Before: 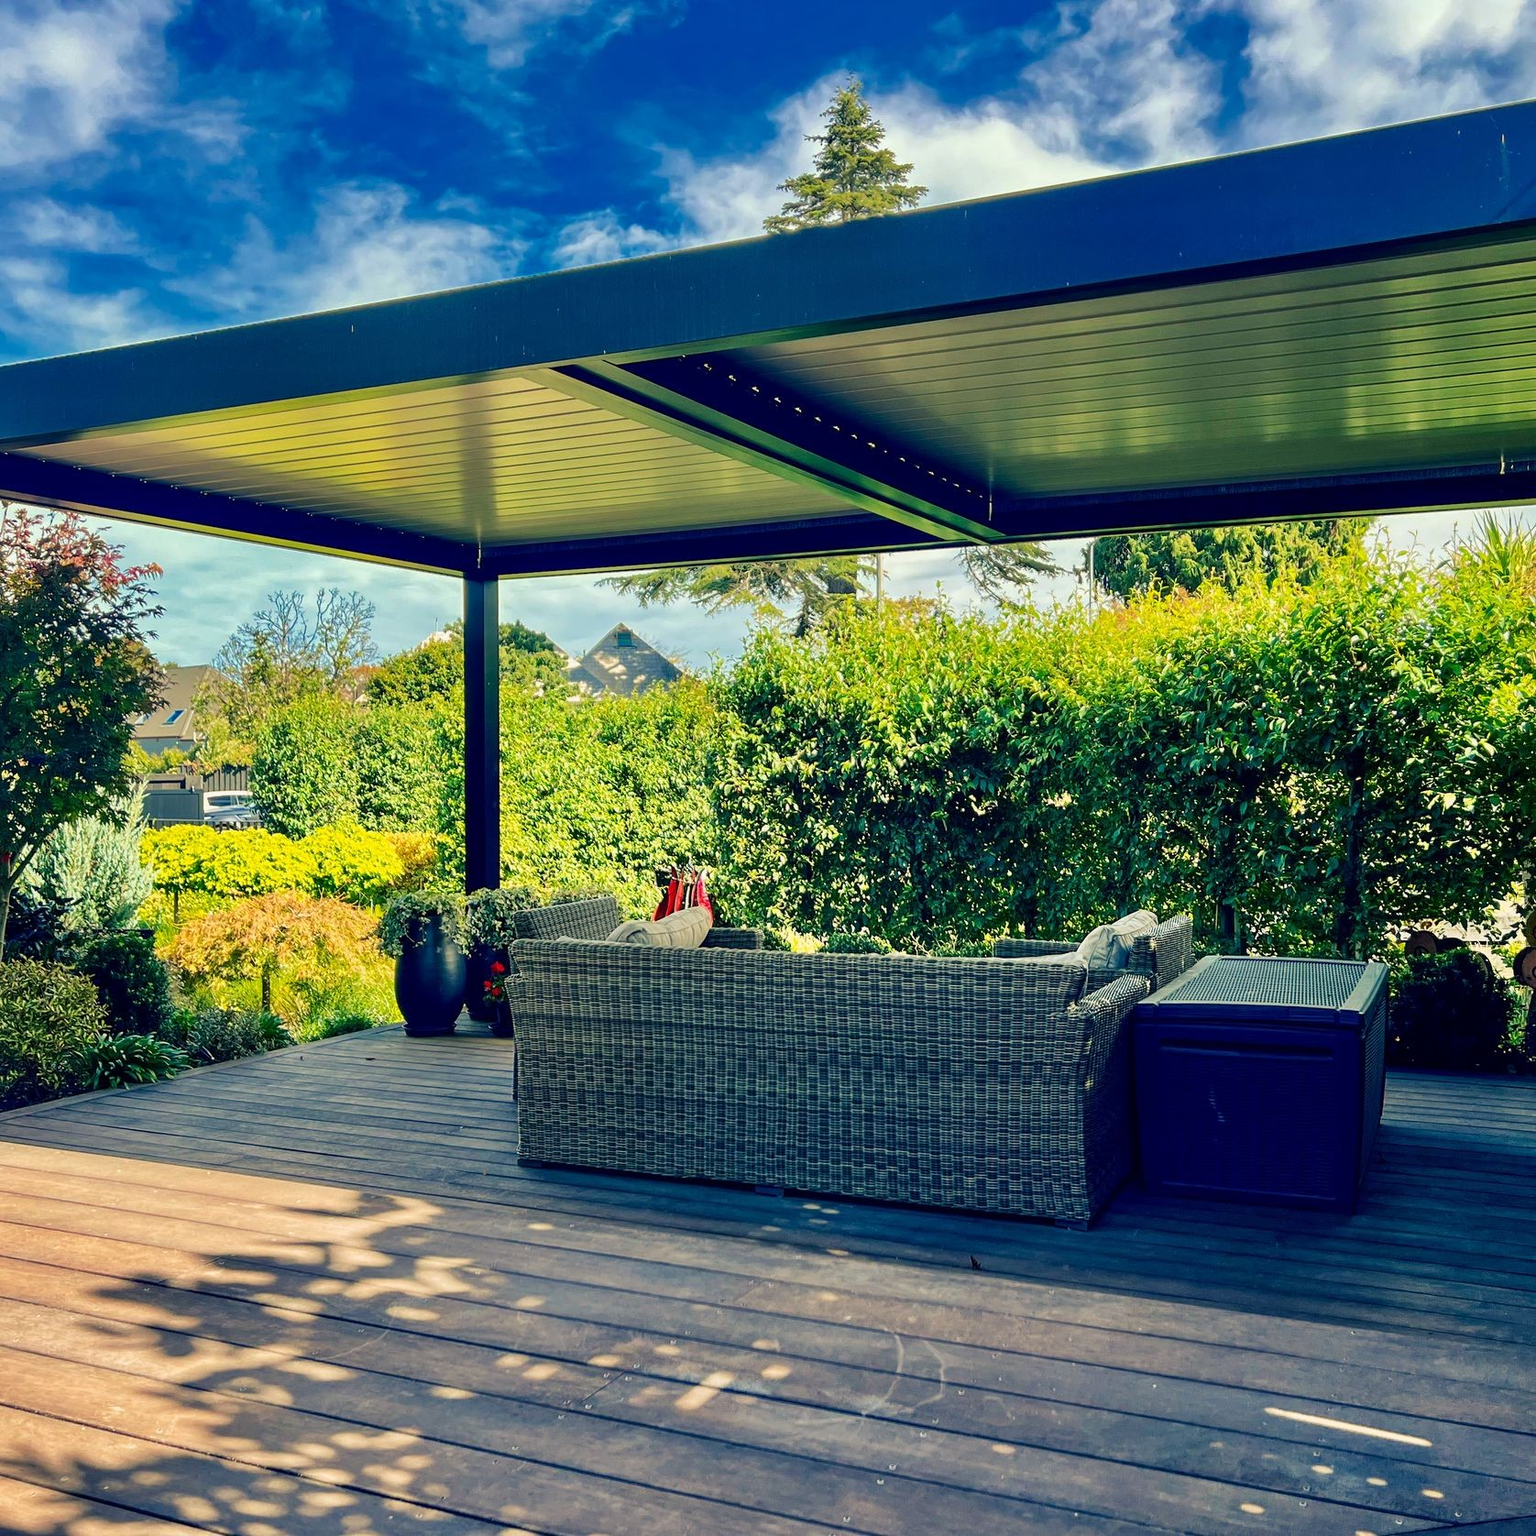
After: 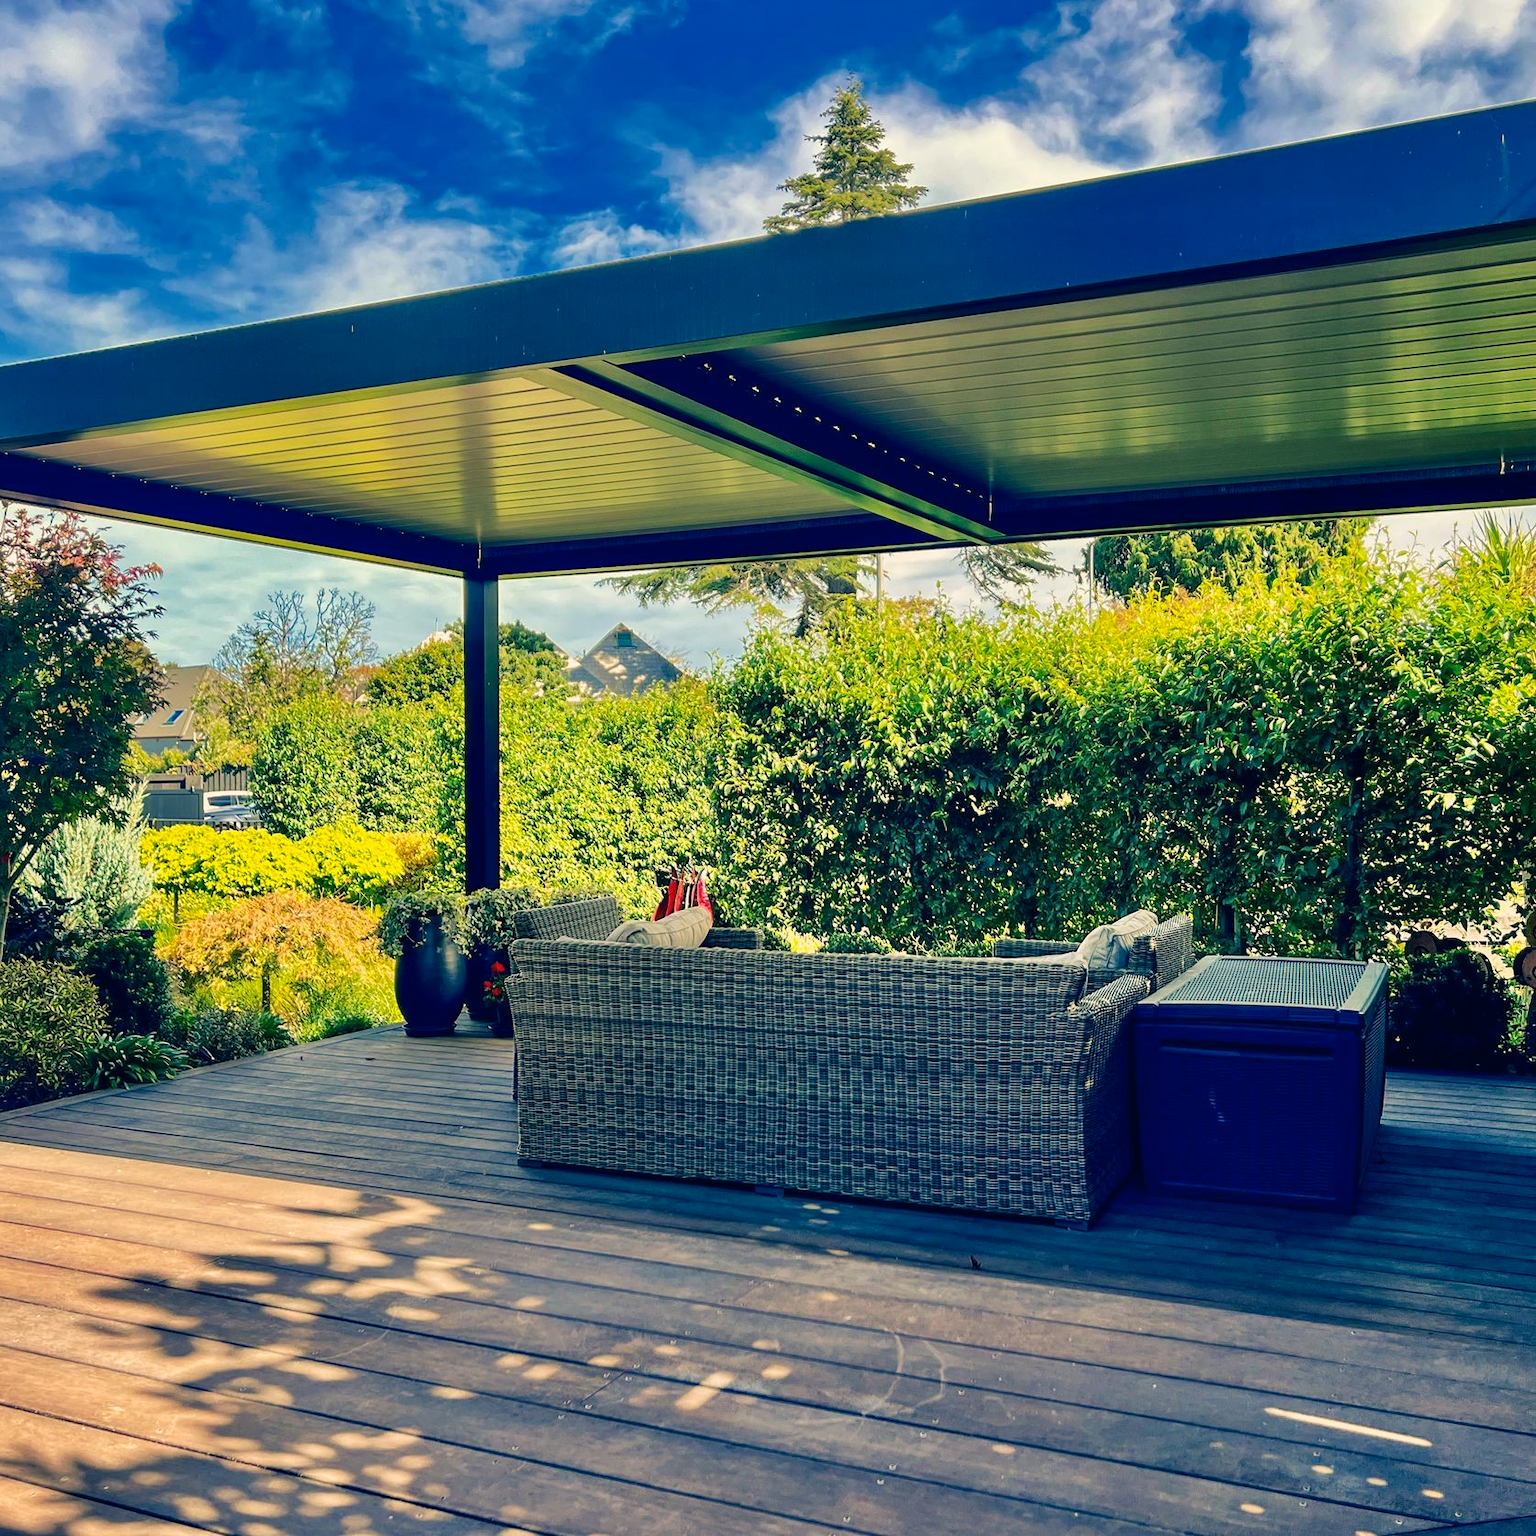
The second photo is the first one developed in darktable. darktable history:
shadows and highlights: shadows 36.88, highlights -28.18, soften with gaussian
color correction: highlights a* 5.47, highlights b* 5.35, shadows a* -4.13, shadows b* -5.22
